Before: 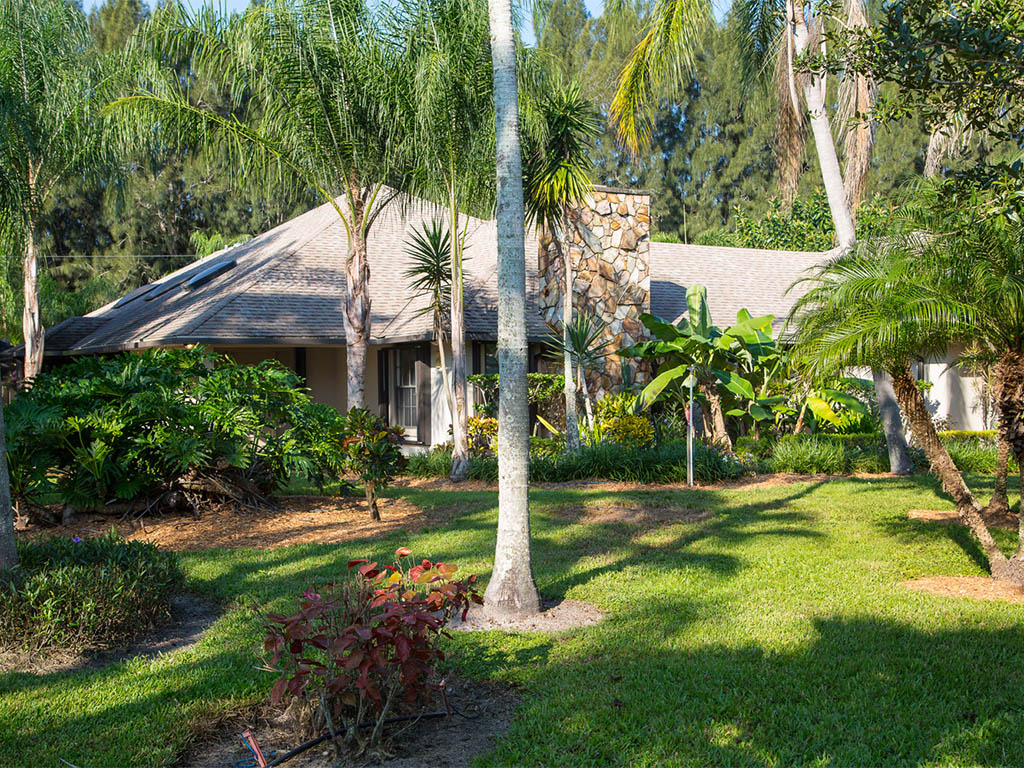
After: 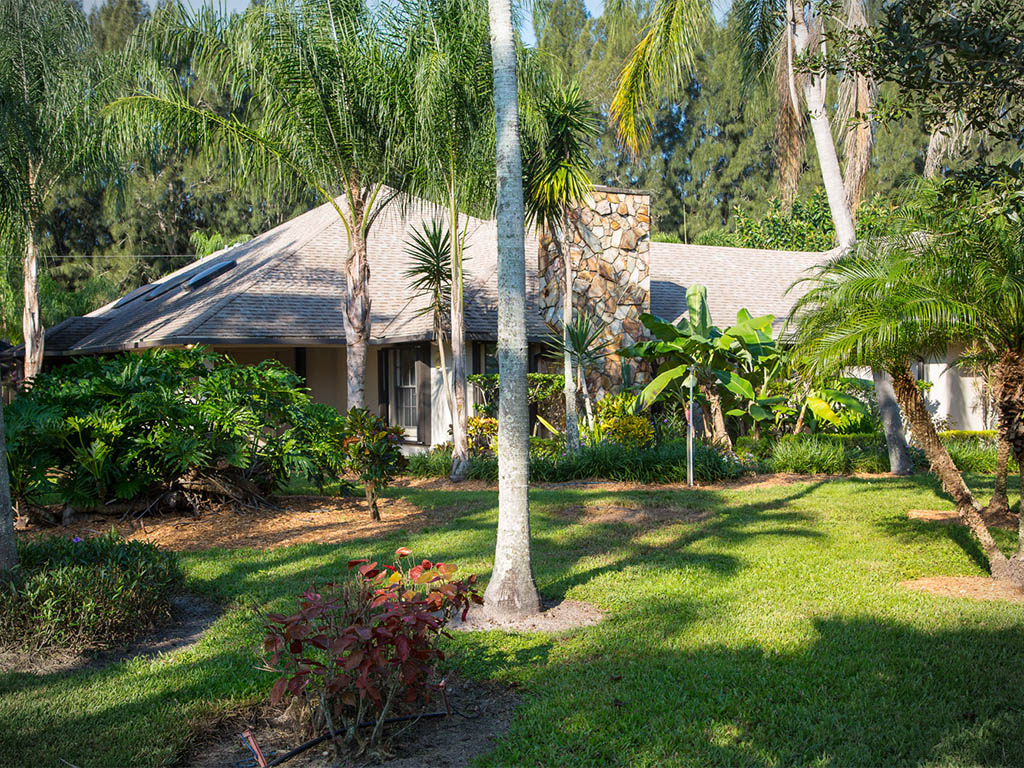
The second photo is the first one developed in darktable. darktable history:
vignetting: fall-off start 99.71%, width/height ratio 1.303
